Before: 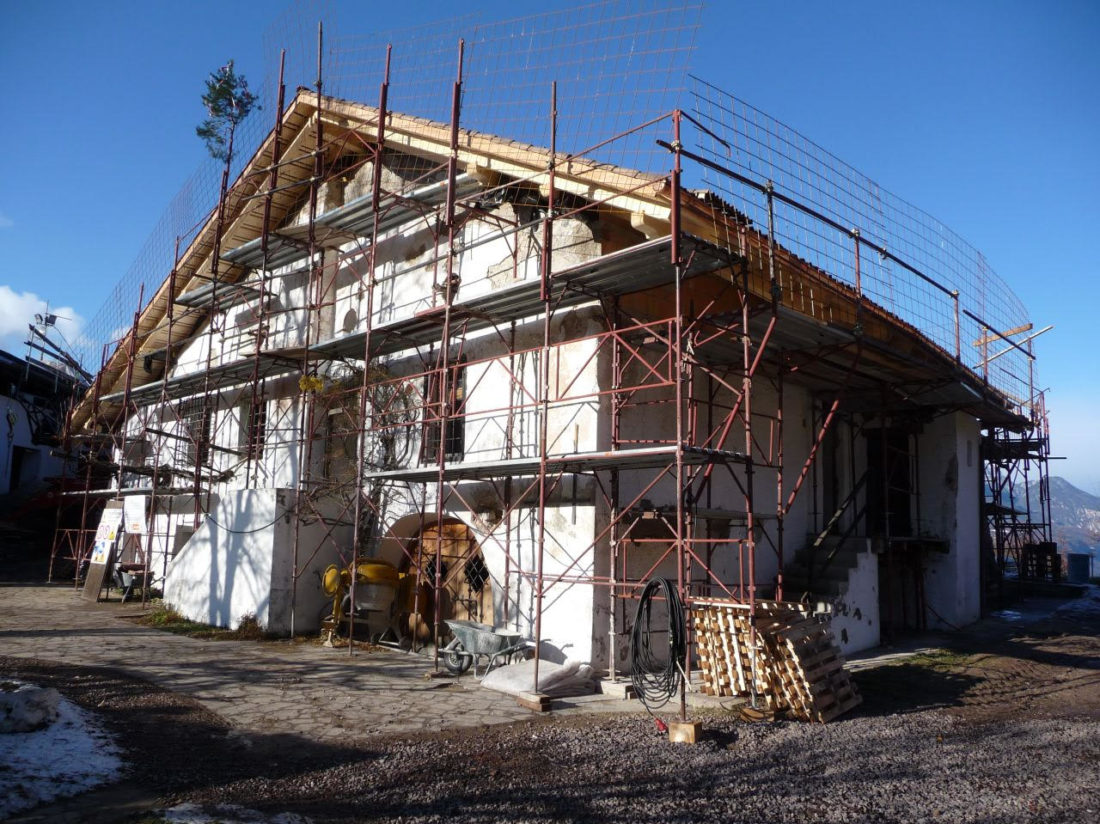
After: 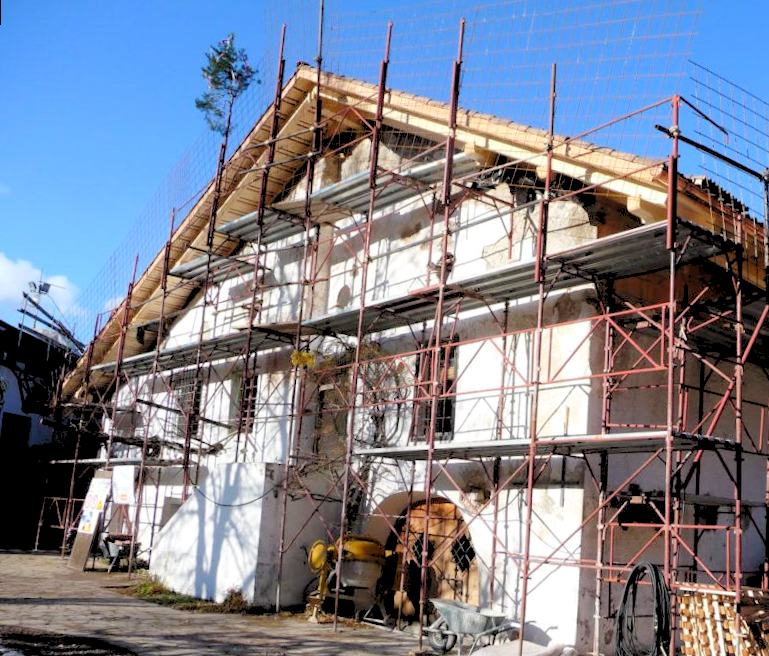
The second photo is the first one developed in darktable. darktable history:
crop: right 28.885%, bottom 16.626%
levels: levels [0.093, 0.434, 0.988]
rotate and perspective: rotation 1.57°, crop left 0.018, crop right 0.982, crop top 0.039, crop bottom 0.961
contrast equalizer: y [[0.5 ×6], [0.5 ×6], [0.5, 0.5, 0.501, 0.545, 0.707, 0.863], [0 ×6], [0 ×6]]
